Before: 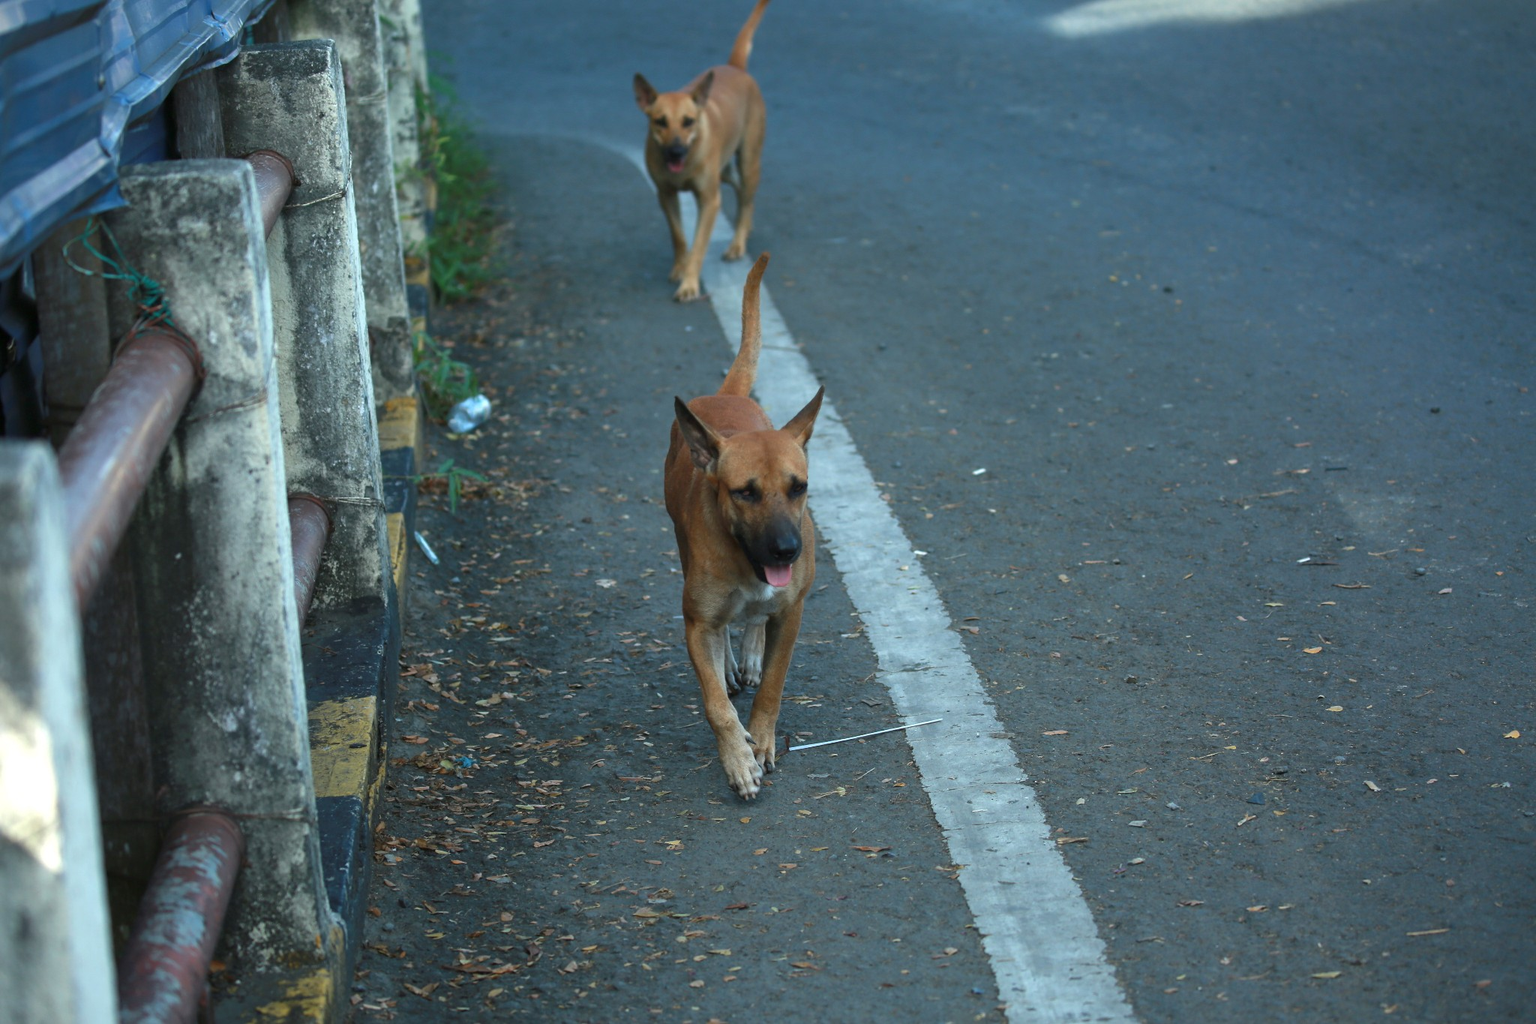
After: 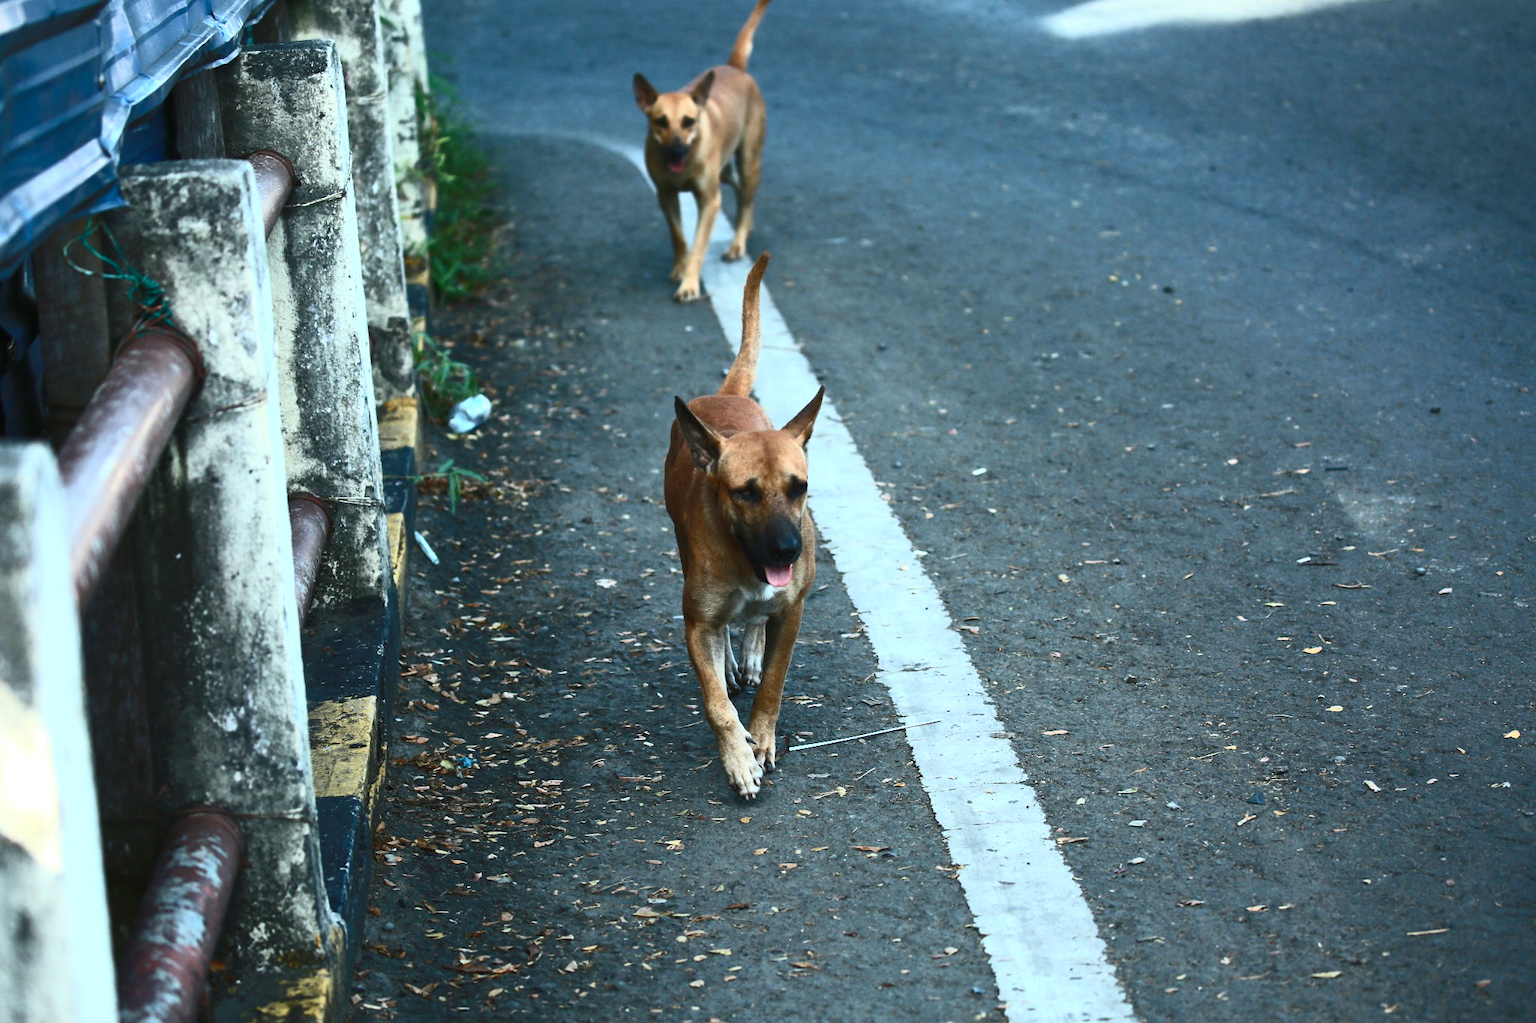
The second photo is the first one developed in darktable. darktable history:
contrast brightness saturation: contrast 0.621, brightness 0.334, saturation 0.15
